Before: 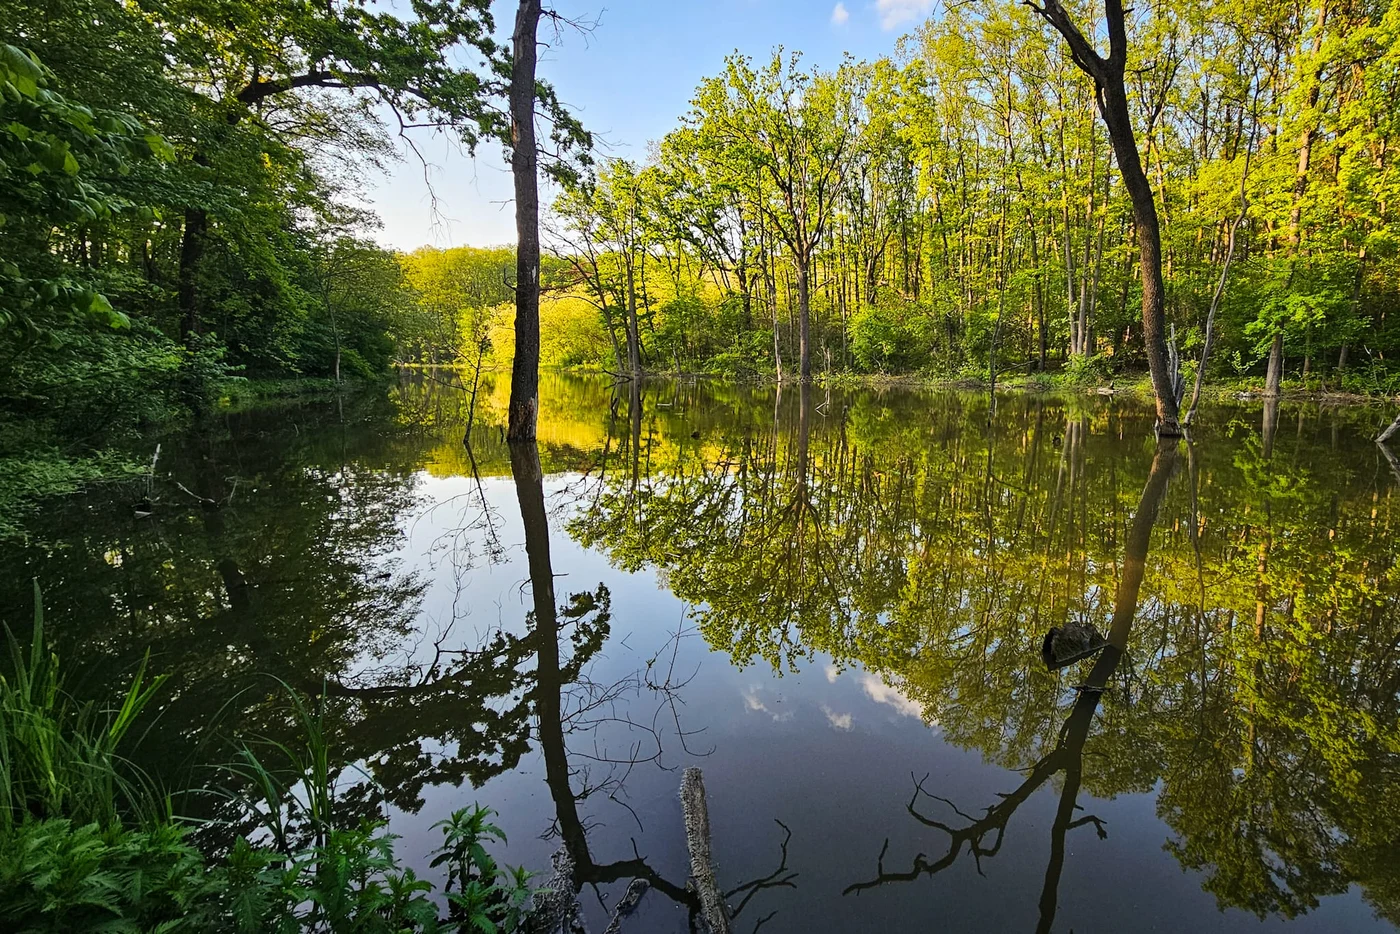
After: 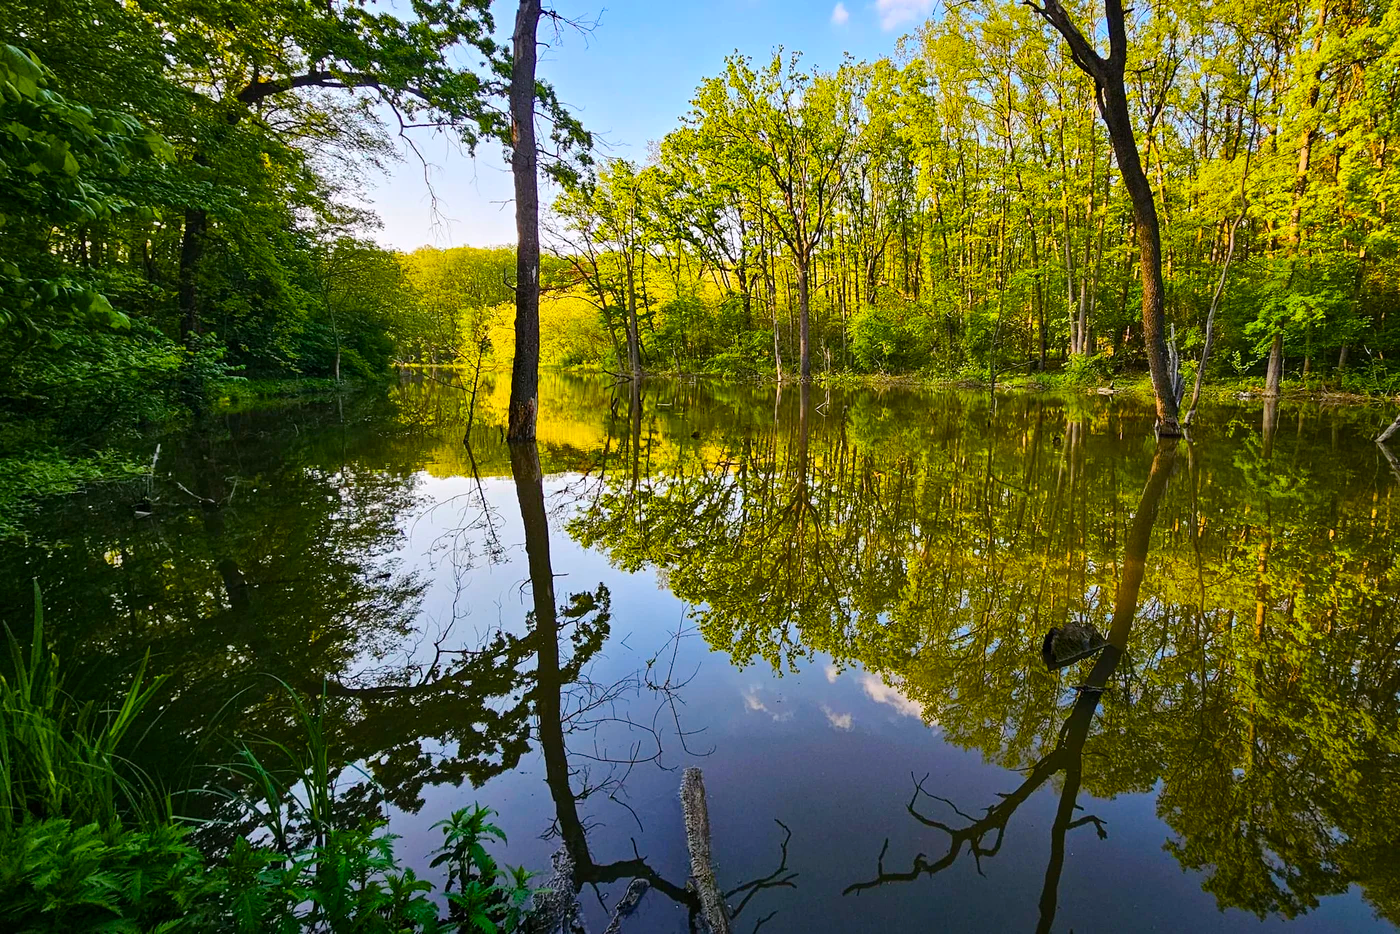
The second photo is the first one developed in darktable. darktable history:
color balance rgb: perceptual saturation grading › global saturation 20%, perceptual saturation grading › highlights -25%, perceptual saturation grading › shadows 25%, global vibrance 50%
white balance: red 1.009, blue 1.027
